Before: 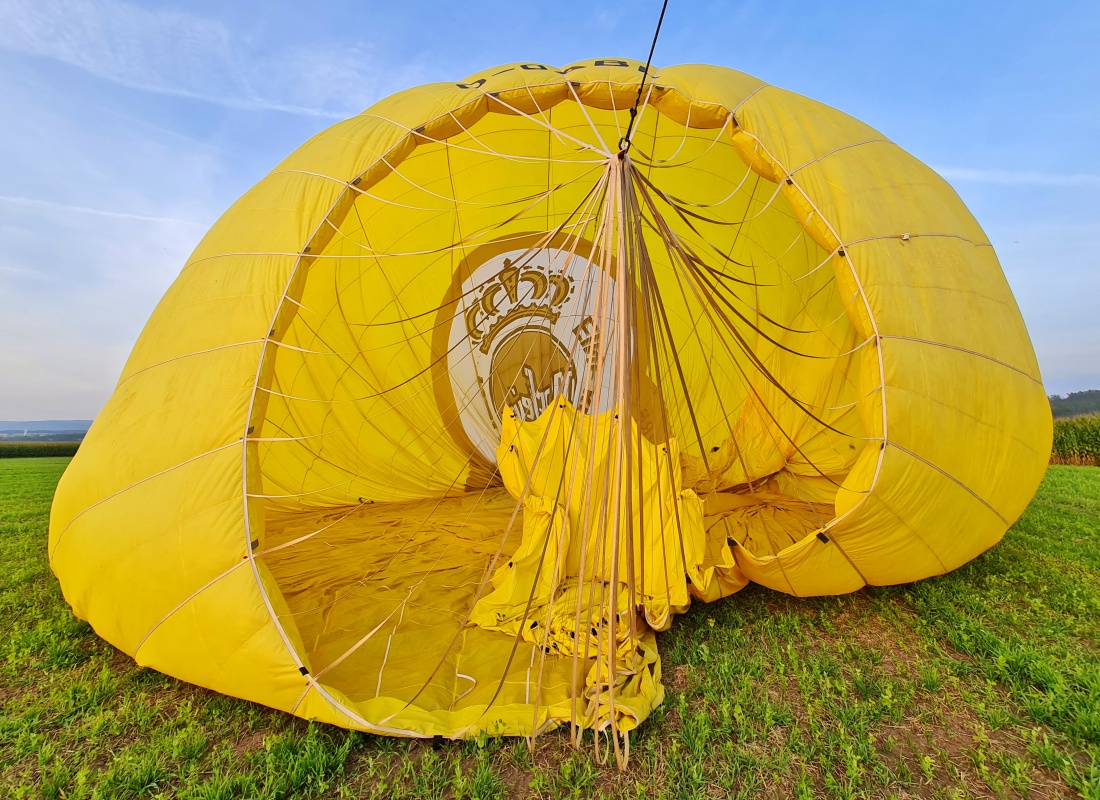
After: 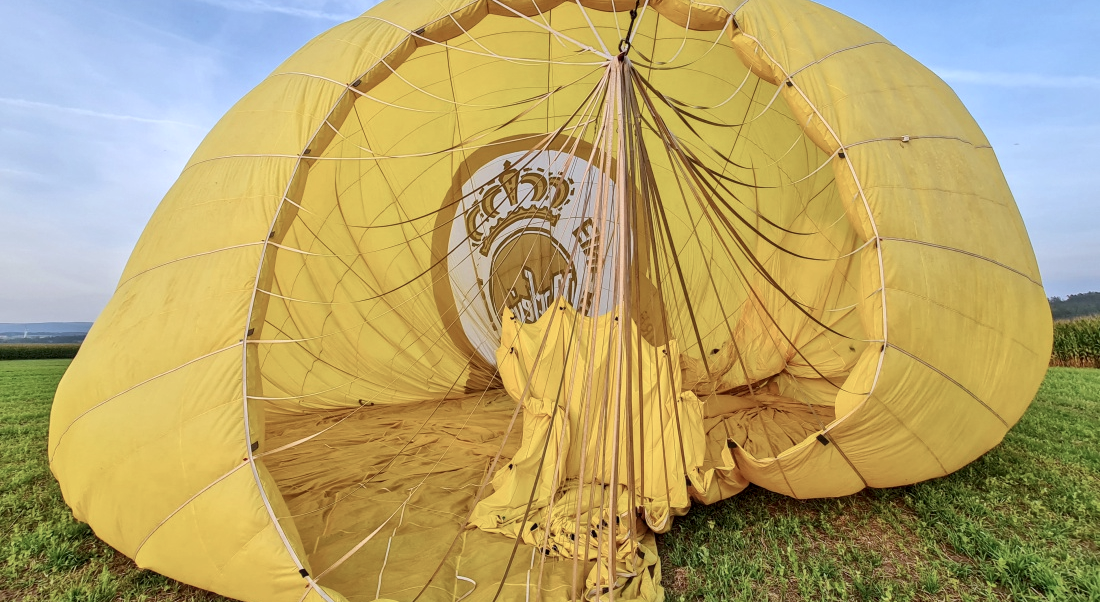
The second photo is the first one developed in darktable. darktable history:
exposure: black level correction 0.001, compensate exposure bias true, compensate highlight preservation false
crop and rotate: top 12.42%, bottom 12.208%
local contrast: on, module defaults
color correction: highlights a* -0.828, highlights b* -8.21
shadows and highlights: shadows 31.09, highlights -0.176, soften with gaussian
contrast brightness saturation: contrast 0.063, brightness -0.007, saturation -0.235
